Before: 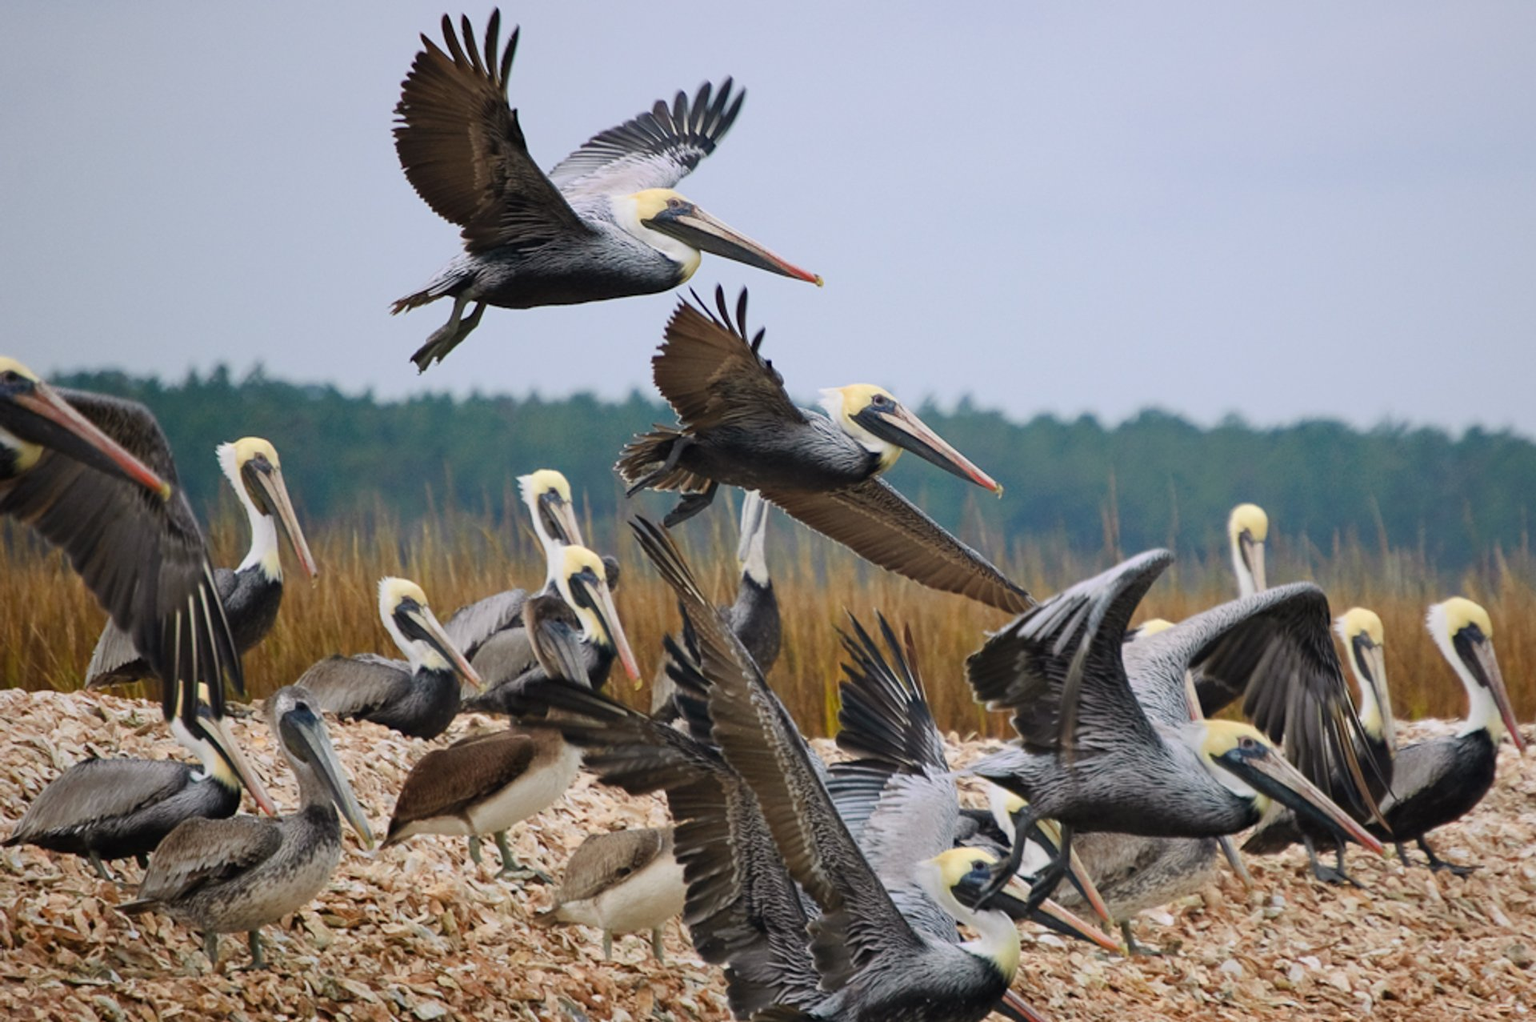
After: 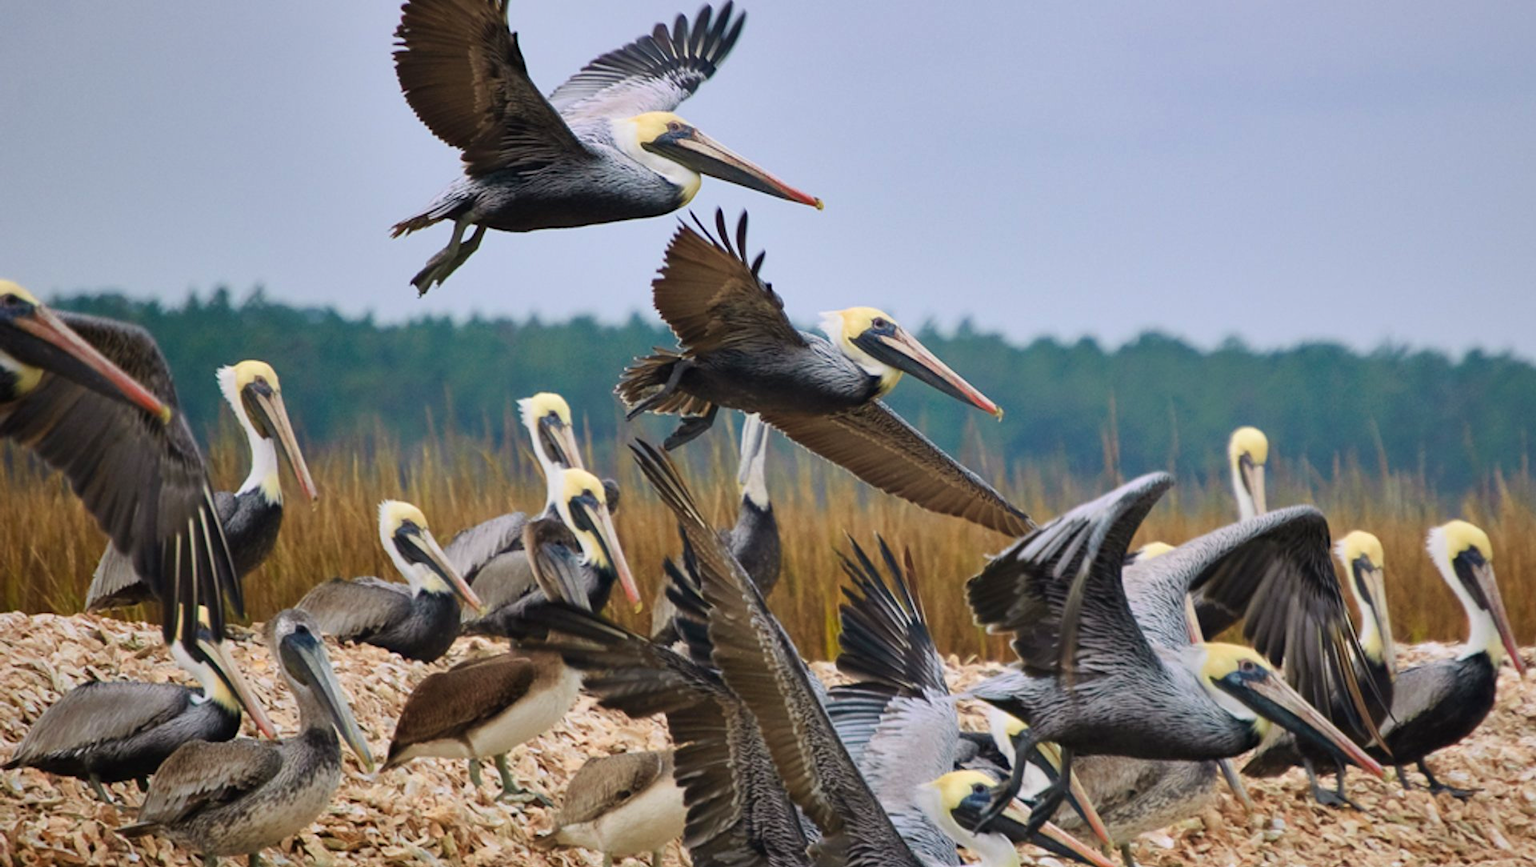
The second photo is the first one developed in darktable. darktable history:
shadows and highlights: shadows 12.95, white point adjustment 1.35, soften with gaussian
crop: top 7.562%, bottom 7.488%
velvia: on, module defaults
